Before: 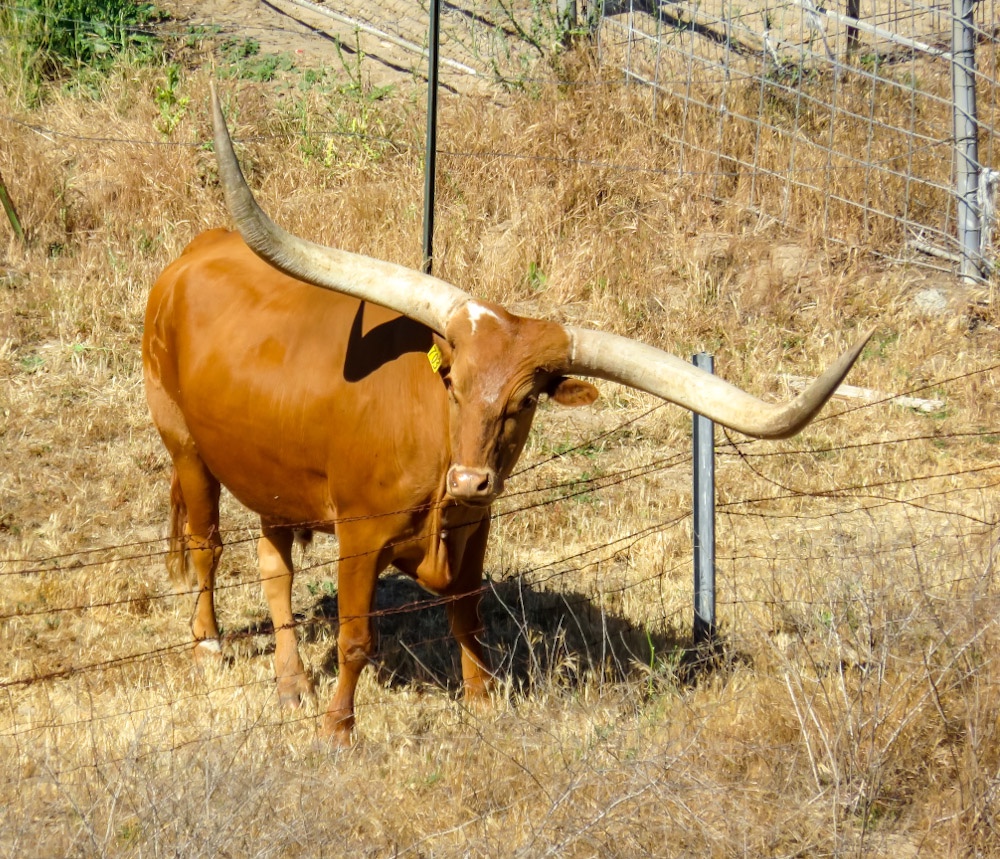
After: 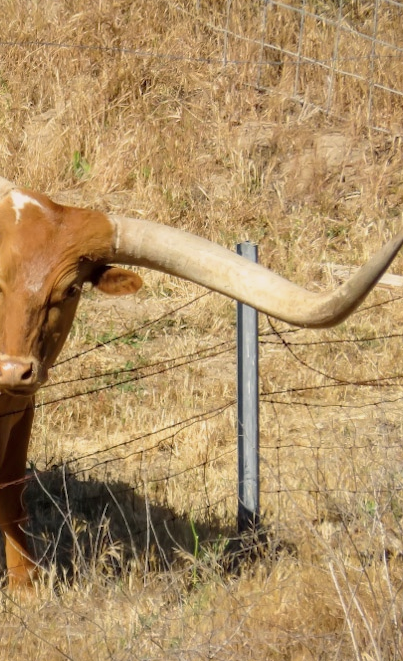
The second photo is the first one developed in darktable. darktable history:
color balance rgb: highlights gain › chroma 1.584%, highlights gain › hue 56.1°, shadows fall-off 100.721%, linear chroma grading › shadows -6.501%, linear chroma grading › highlights -6.965%, linear chroma grading › global chroma -10.507%, linear chroma grading › mid-tones -7.674%, perceptual saturation grading › global saturation 19.972%, mask middle-gray fulcrum 23.127%, contrast -10.291%
contrast brightness saturation: saturation -0.069
crop: left 45.656%, top 13.003%, right 14%, bottom 10.035%
